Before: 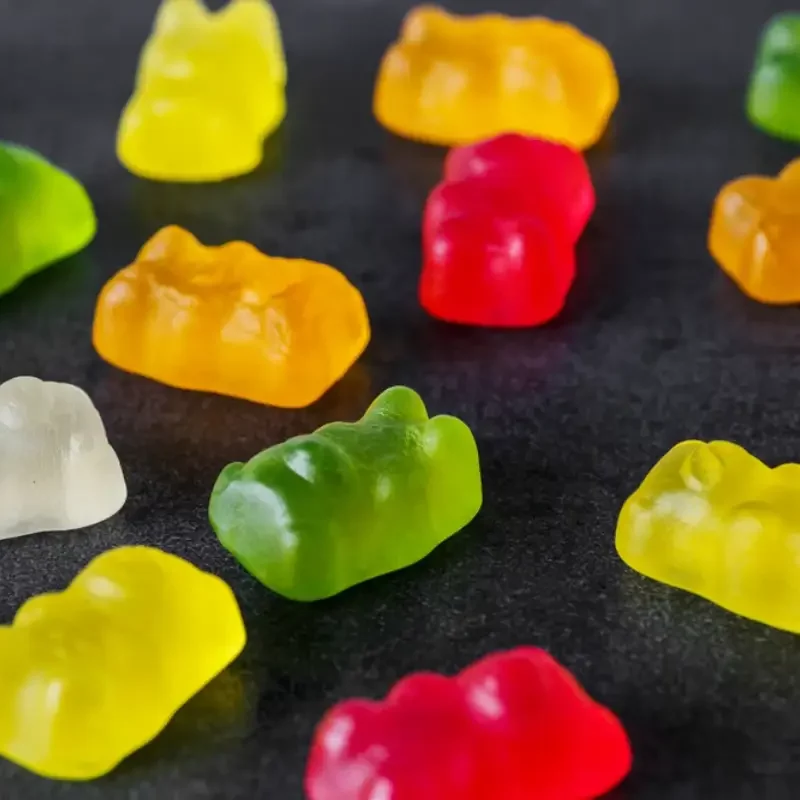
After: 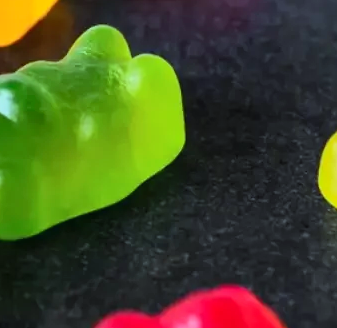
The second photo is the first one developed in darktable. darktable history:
crop: left 37.221%, top 45.169%, right 20.63%, bottom 13.777%
contrast brightness saturation: contrast 0.2, brightness 0.16, saturation 0.22
color correction: highlights a* -10.04, highlights b* -10.37
